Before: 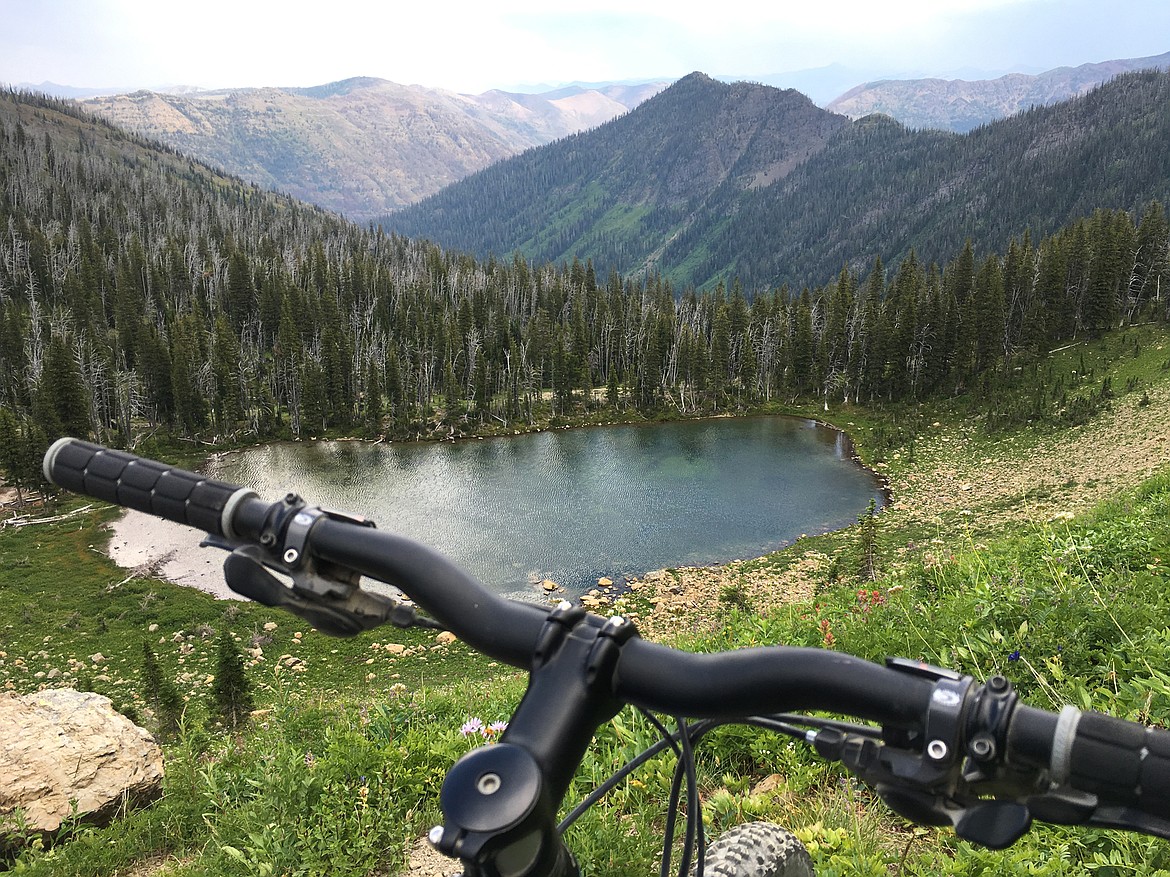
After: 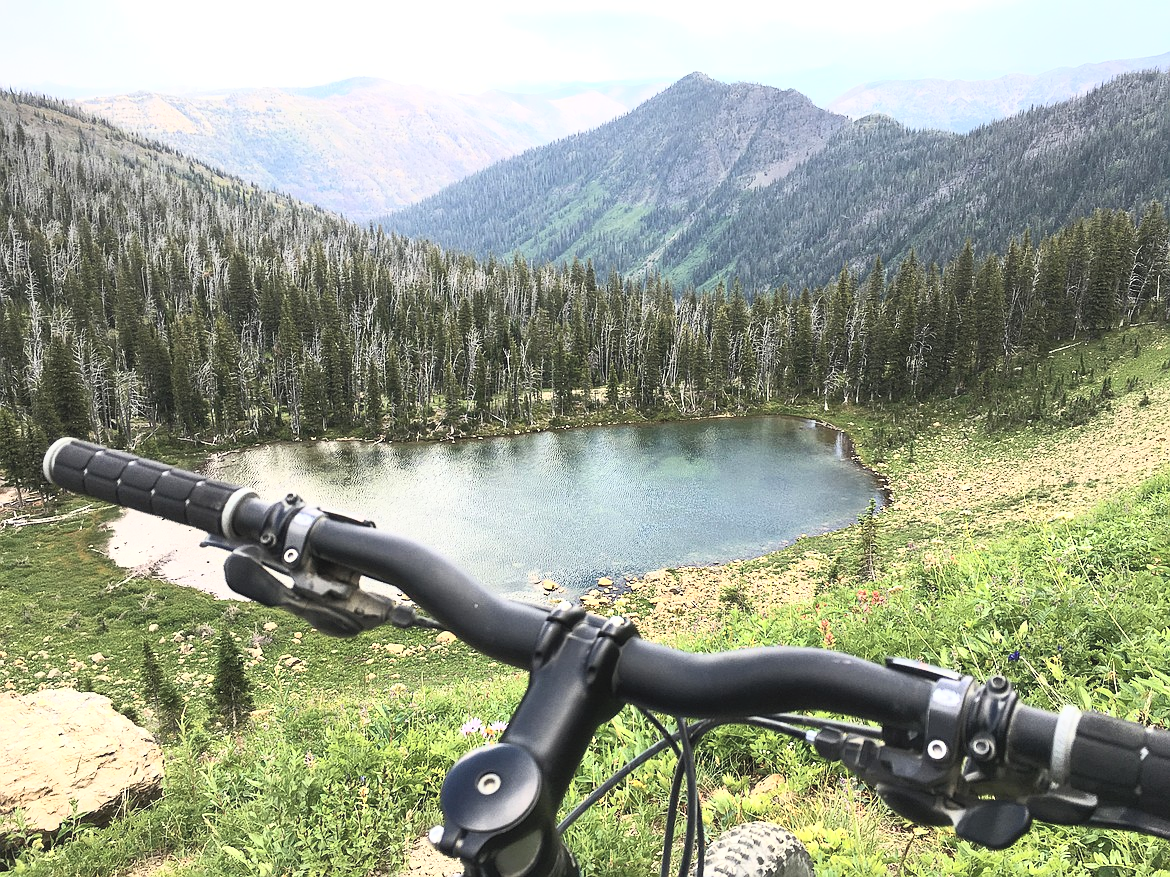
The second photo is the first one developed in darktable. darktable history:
contrast brightness saturation: contrast 0.371, brightness 0.541
tone curve: curves: ch0 [(0, 0.015) (0.037, 0.032) (0.131, 0.113) (0.275, 0.26) (0.497, 0.505) (0.617, 0.643) (0.704, 0.735) (0.813, 0.842) (0.911, 0.931) (0.997, 1)]; ch1 [(0, 0) (0.301, 0.3) (0.444, 0.438) (0.493, 0.494) (0.501, 0.5) (0.534, 0.543) (0.582, 0.605) (0.658, 0.687) (0.746, 0.79) (1, 1)]; ch2 [(0, 0) (0.246, 0.234) (0.36, 0.356) (0.415, 0.426) (0.476, 0.492) (0.502, 0.499) (0.525, 0.517) (0.533, 0.534) (0.586, 0.598) (0.634, 0.643) (0.706, 0.717) (0.853, 0.83) (1, 0.951)]
